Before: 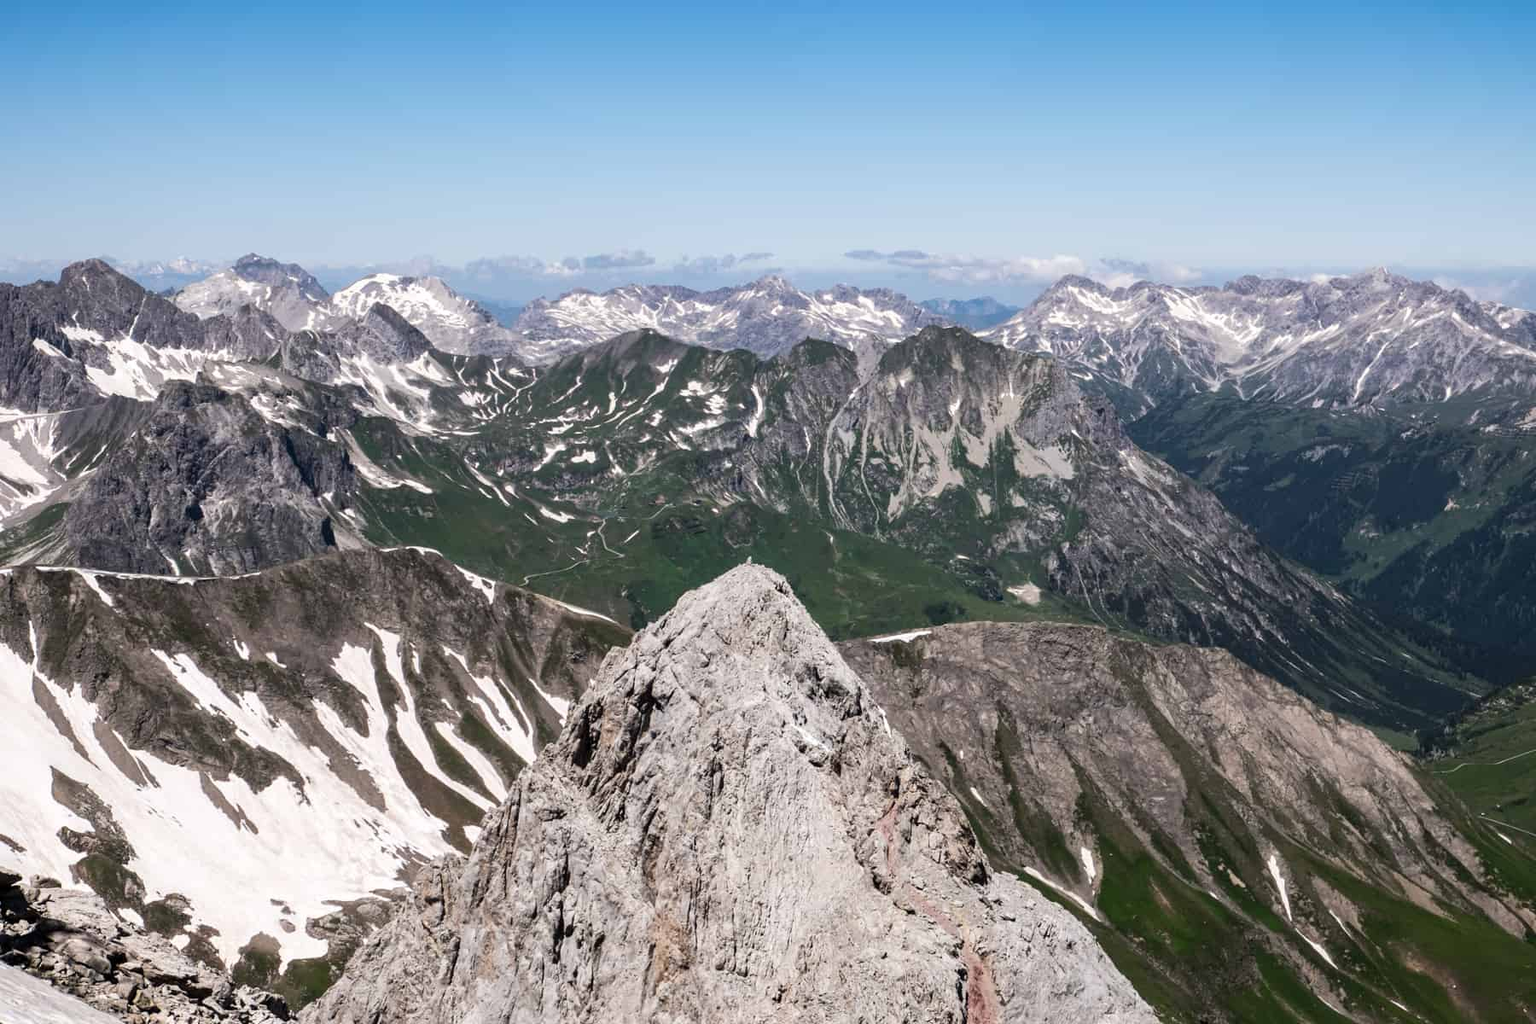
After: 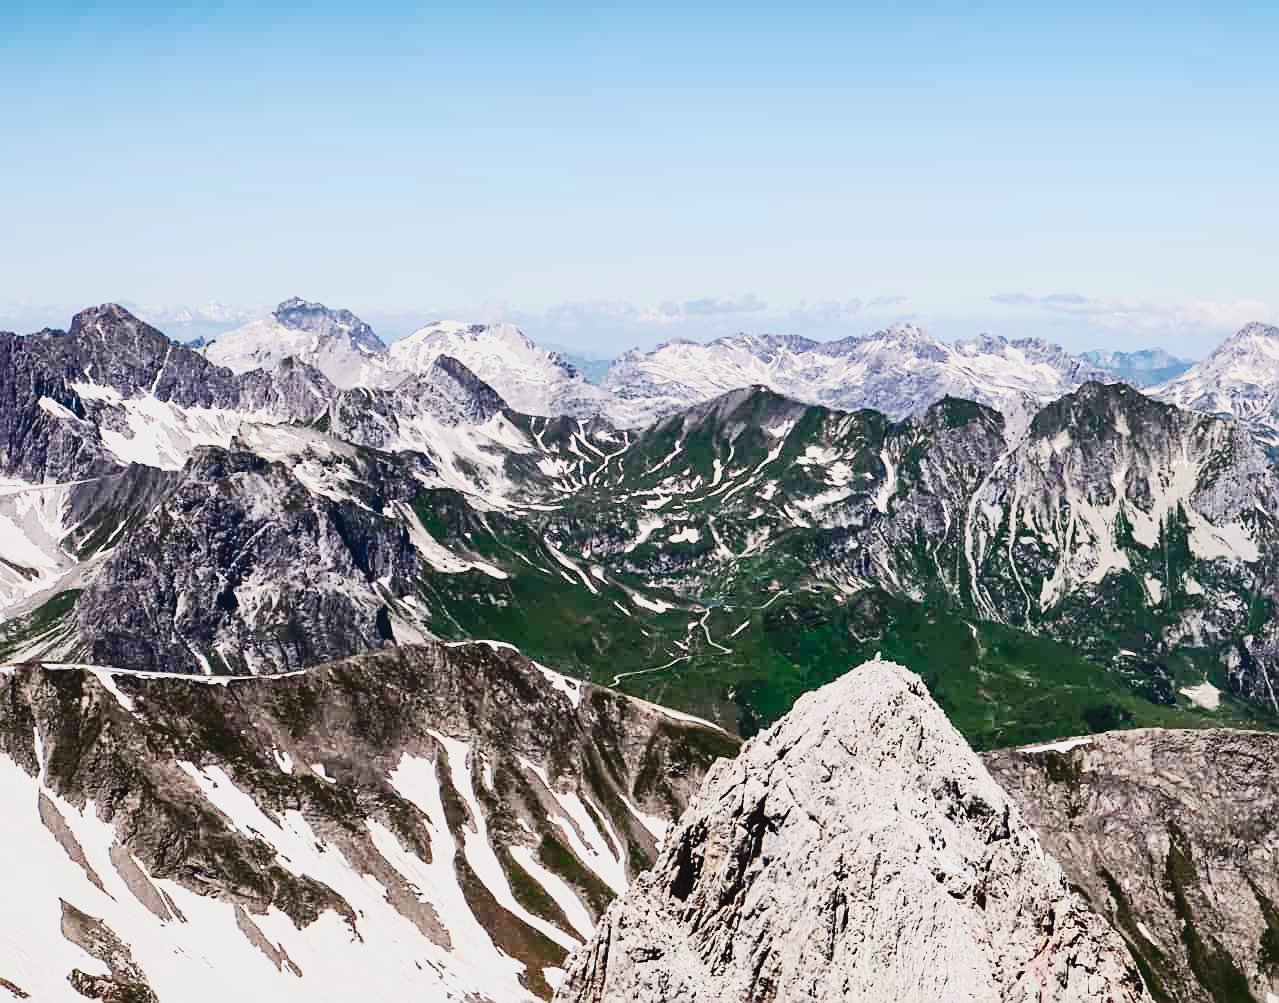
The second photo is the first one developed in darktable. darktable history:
tone curve: curves: ch0 [(0, 0.023) (0.113, 0.081) (0.204, 0.197) (0.498, 0.608) (0.709, 0.819) (0.984, 0.961)]; ch1 [(0, 0) (0.172, 0.123) (0.317, 0.272) (0.414, 0.382) (0.476, 0.479) (0.505, 0.501) (0.528, 0.54) (0.618, 0.647) (0.709, 0.764) (1, 1)]; ch2 [(0, 0) (0.411, 0.424) (0.492, 0.502) (0.521, 0.521) (0.55, 0.576) (0.686, 0.638) (1, 1)], preserve colors none
contrast brightness saturation: contrast 0.399, brightness 0.052, saturation 0.25
shadows and highlights: on, module defaults
sharpen: on, module defaults
crop: right 28.912%, bottom 16.371%
